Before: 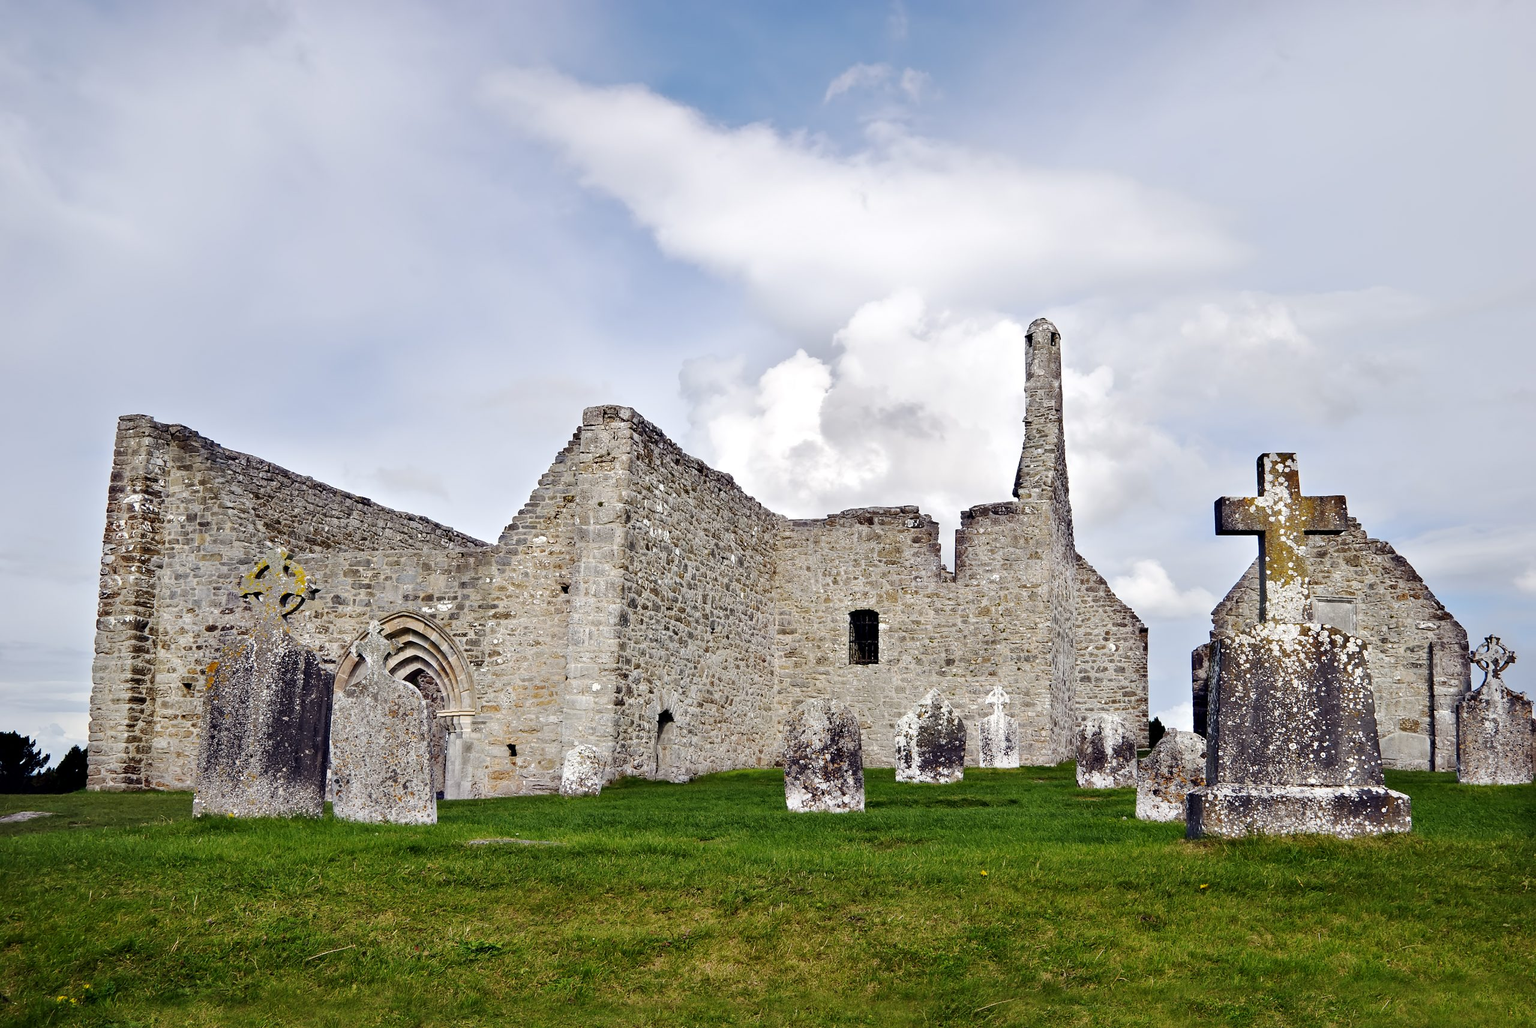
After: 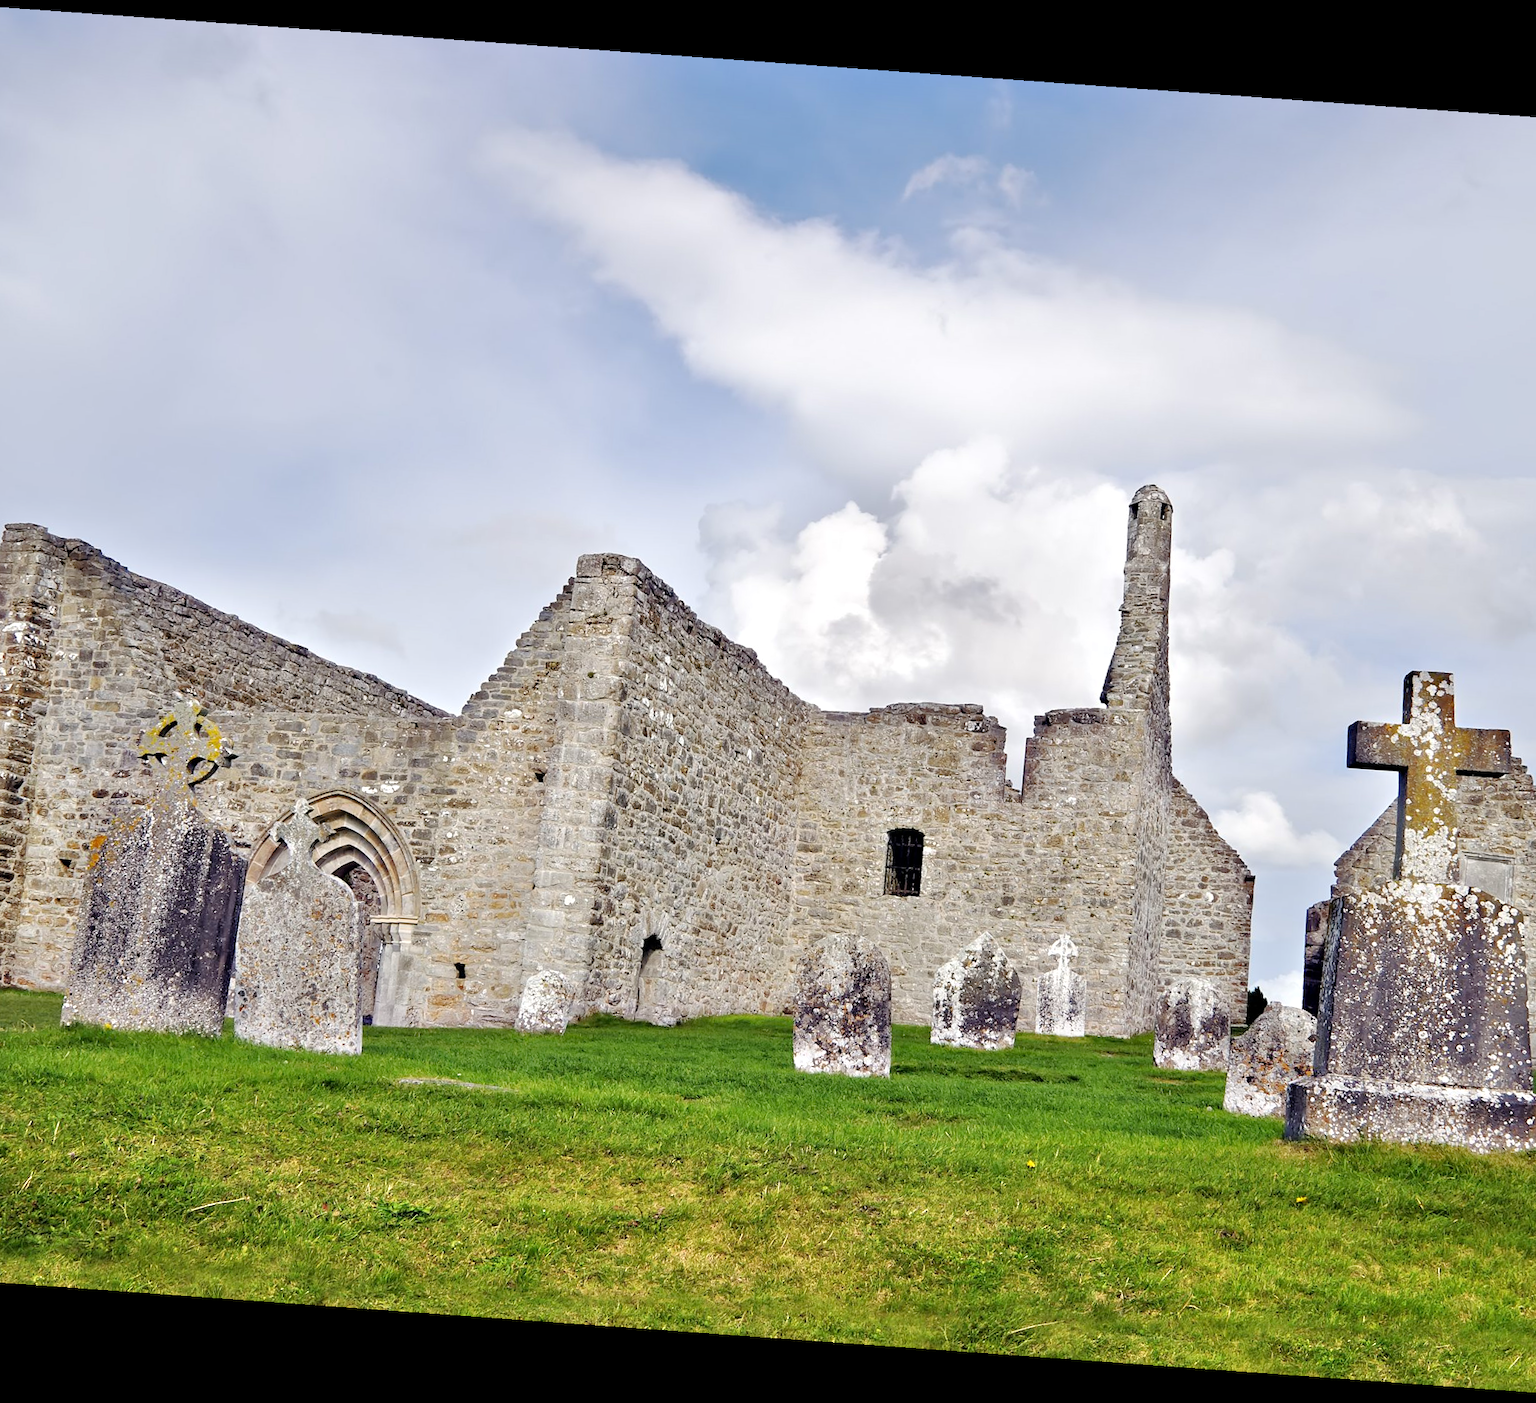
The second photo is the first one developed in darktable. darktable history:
tone equalizer: -7 EV 0.15 EV, -6 EV 0.6 EV, -5 EV 1.15 EV, -4 EV 1.33 EV, -3 EV 1.15 EV, -2 EV 0.6 EV, -1 EV 0.15 EV, mask exposure compensation -0.5 EV
rotate and perspective: rotation 4.1°, automatic cropping off
crop: left 9.88%, right 12.664%
